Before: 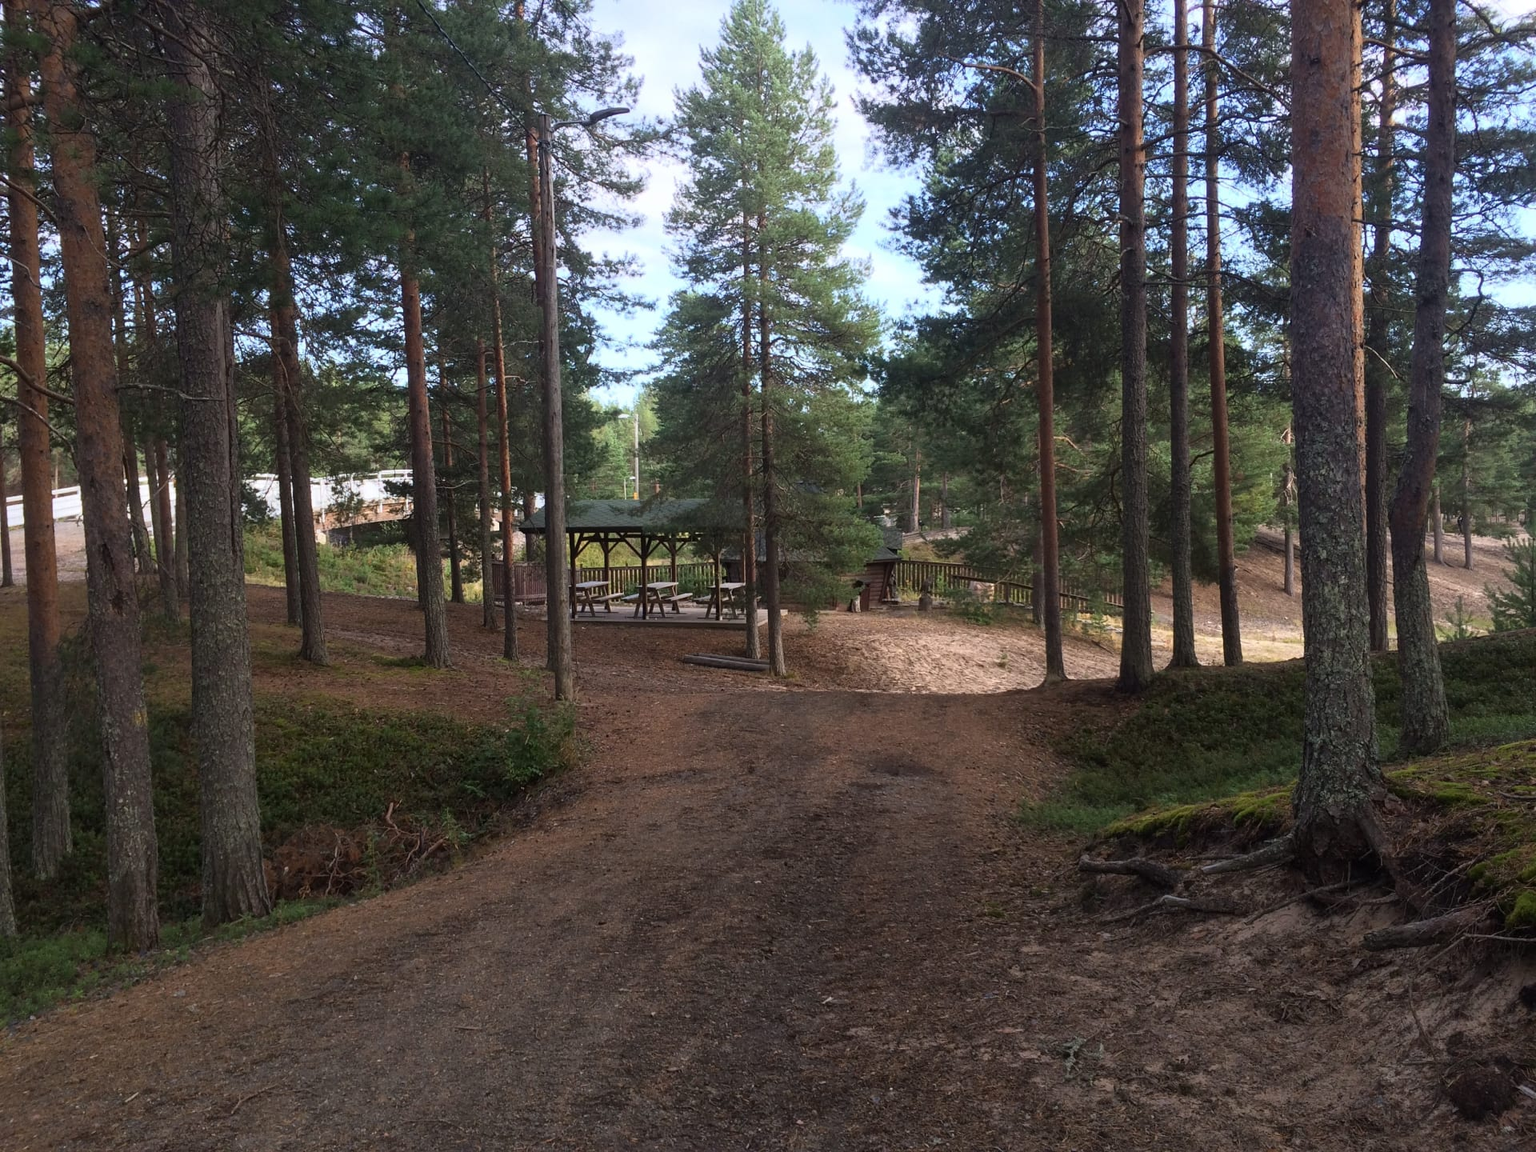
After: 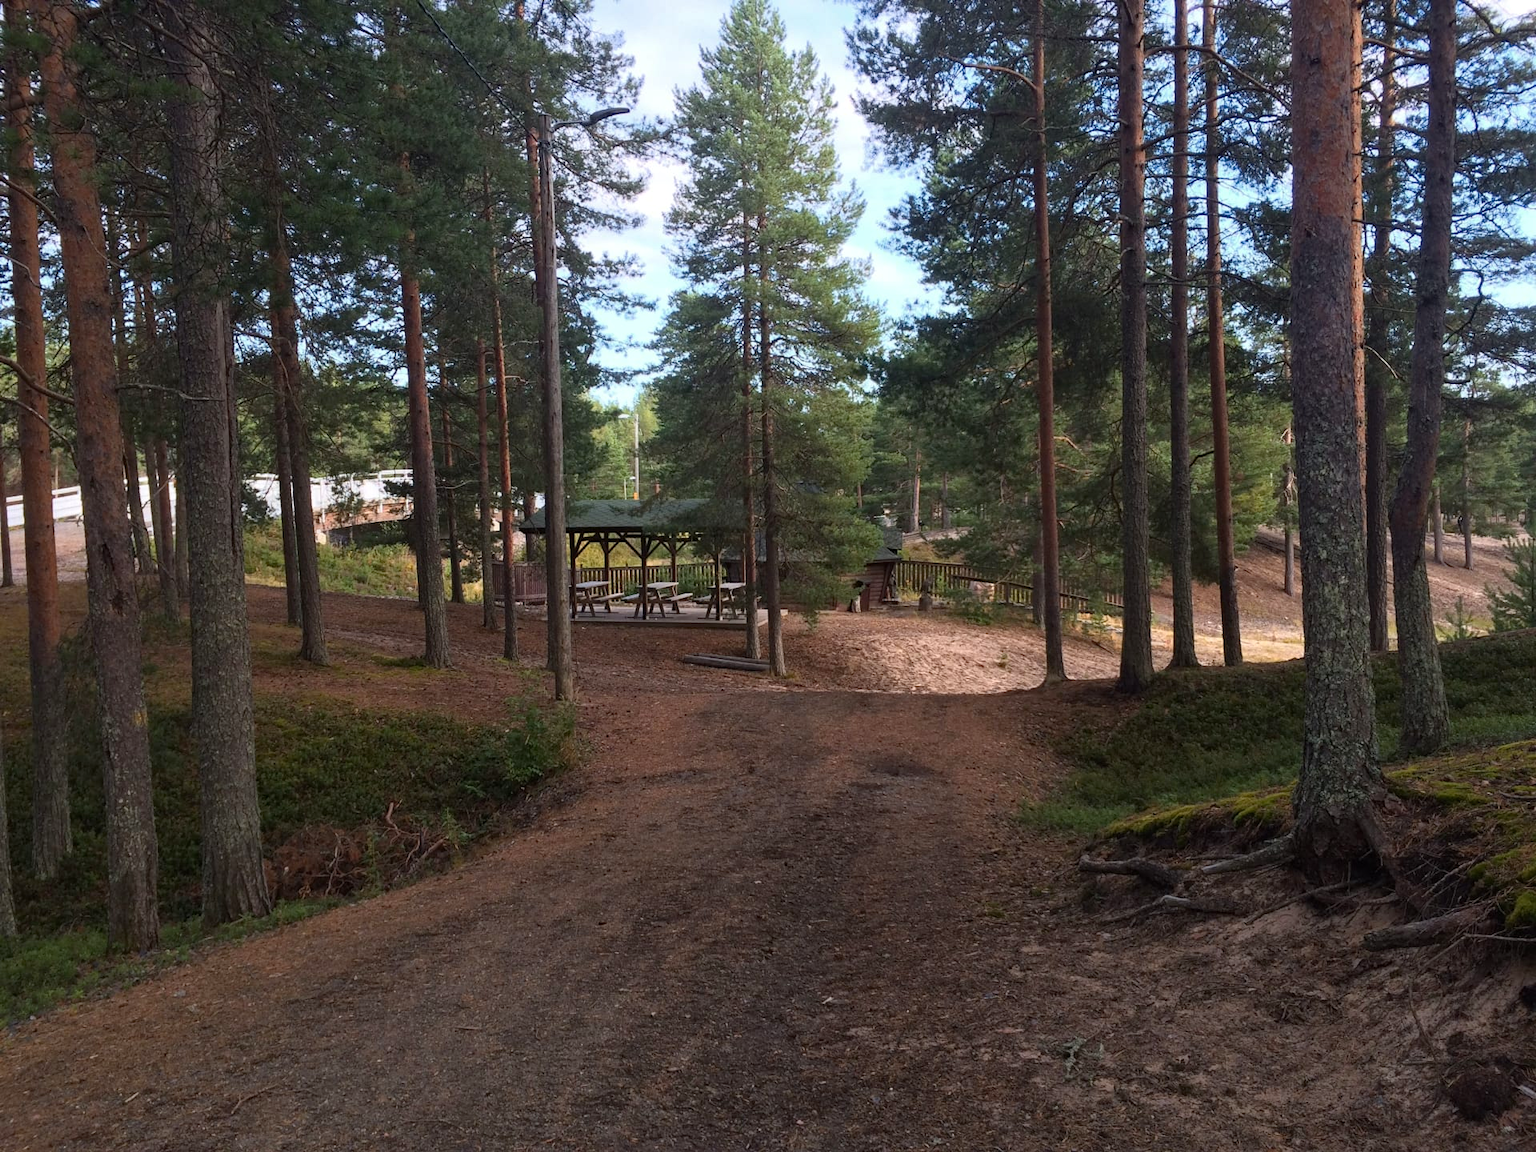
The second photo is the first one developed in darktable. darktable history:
haze removal: compatibility mode true, adaptive false
contrast brightness saturation: saturation -0.05
color zones: curves: ch1 [(0.235, 0.558) (0.75, 0.5)]; ch2 [(0.25, 0.462) (0.749, 0.457)], mix 40.67%
